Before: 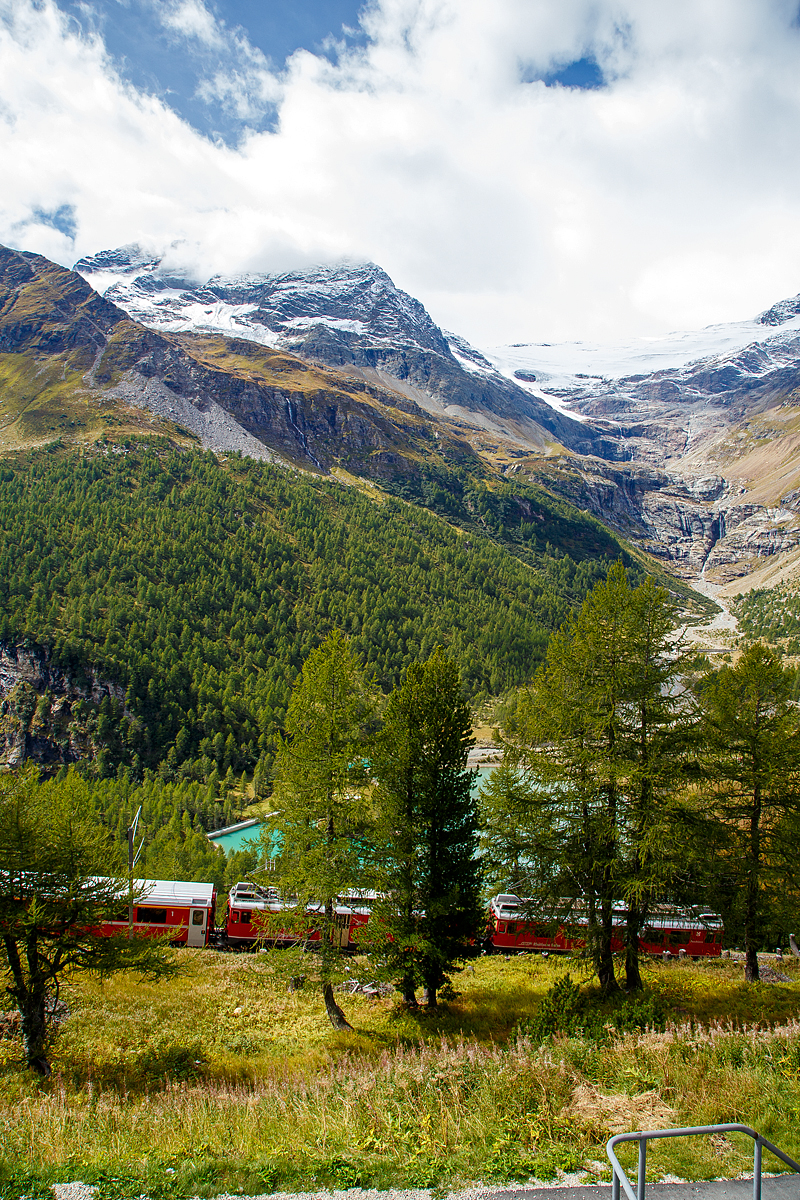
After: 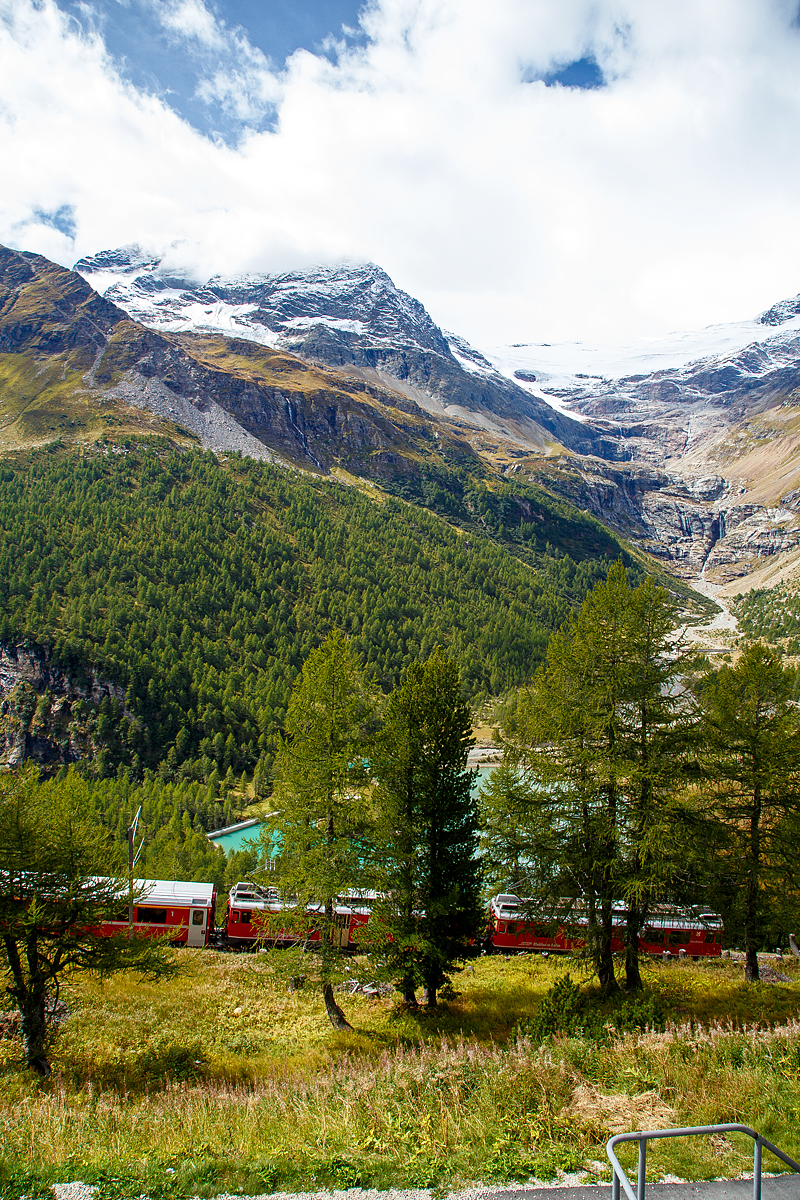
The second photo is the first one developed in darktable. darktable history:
shadows and highlights: shadows -1.3, highlights 40.45
